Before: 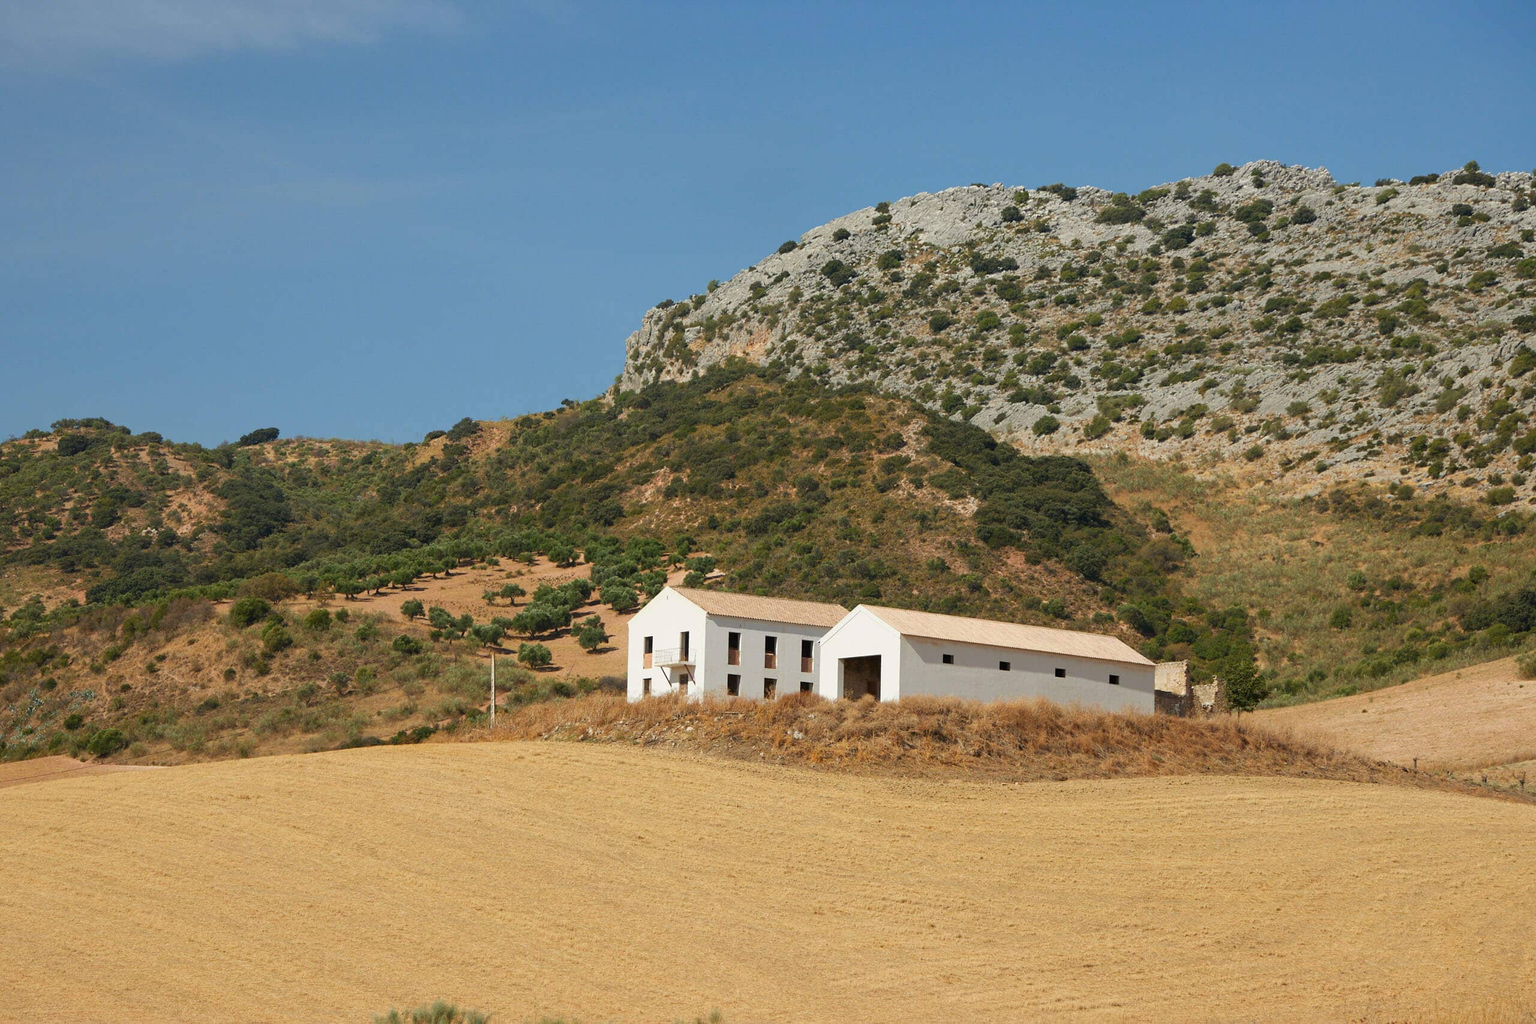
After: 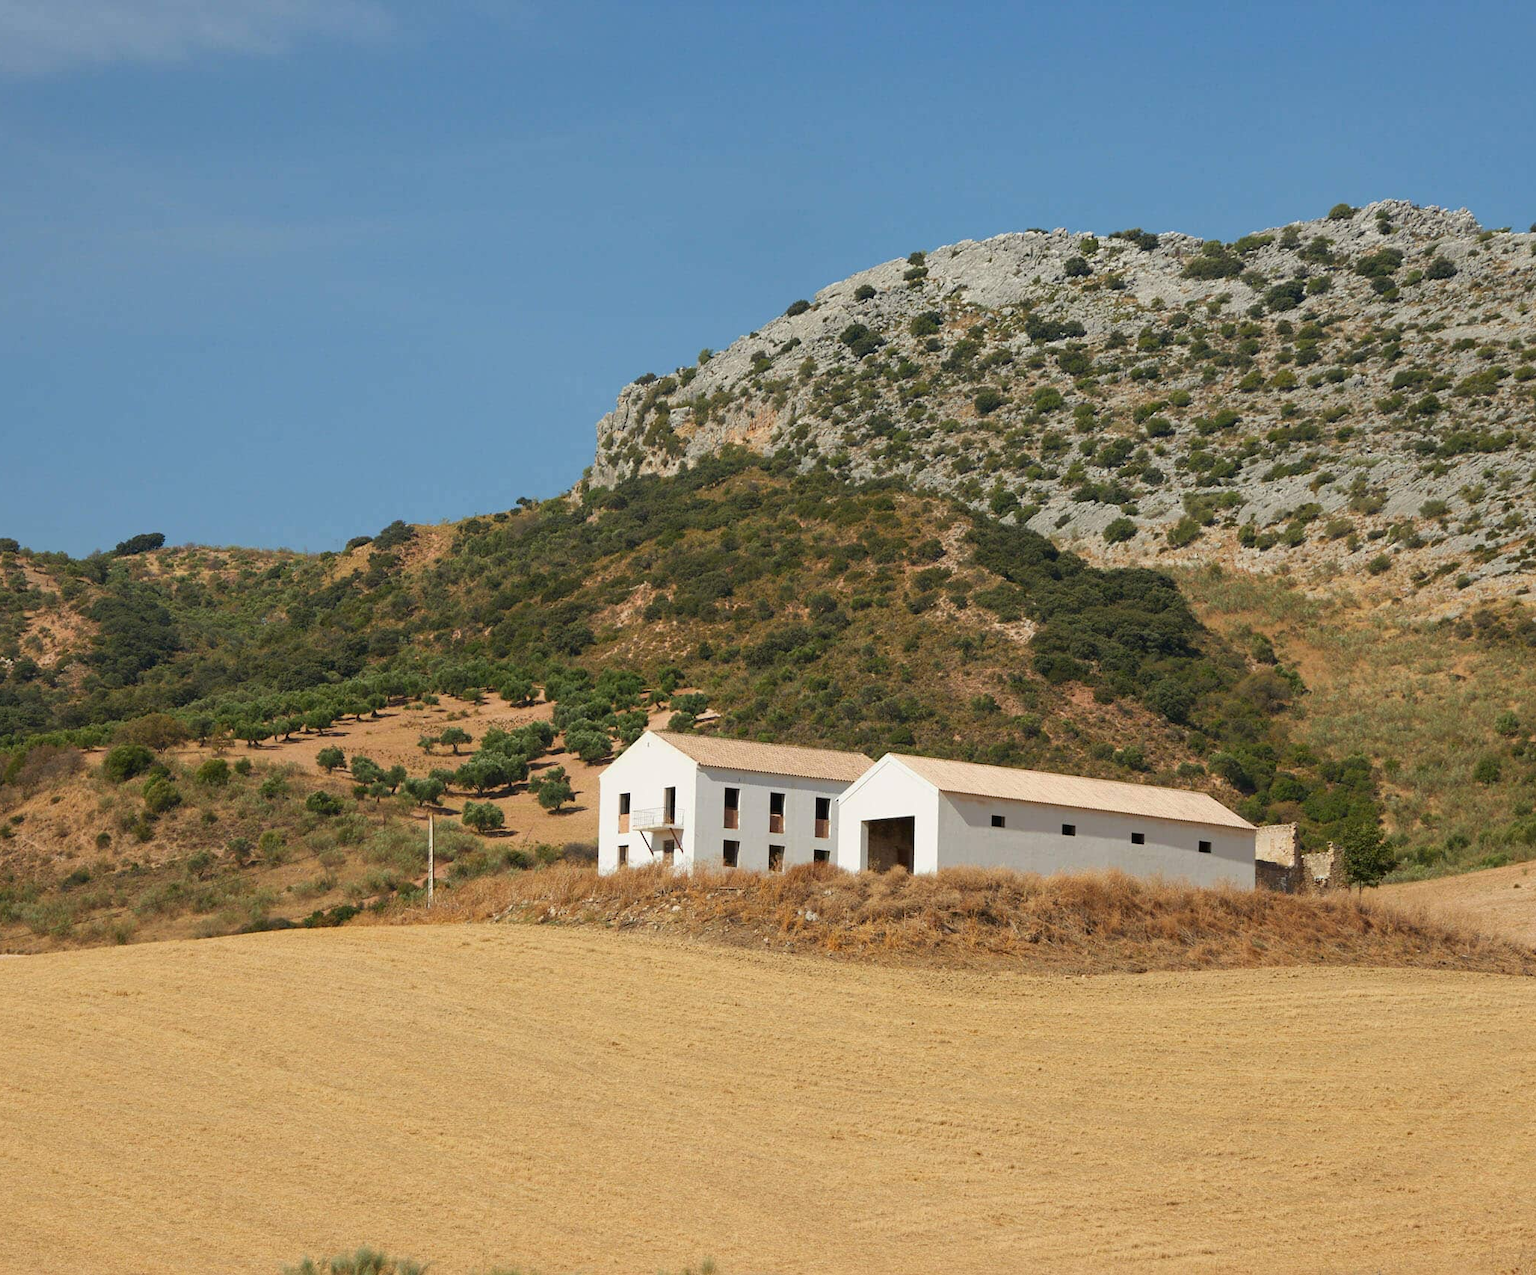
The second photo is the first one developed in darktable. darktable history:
crop and rotate: left 9.575%, right 10.127%
